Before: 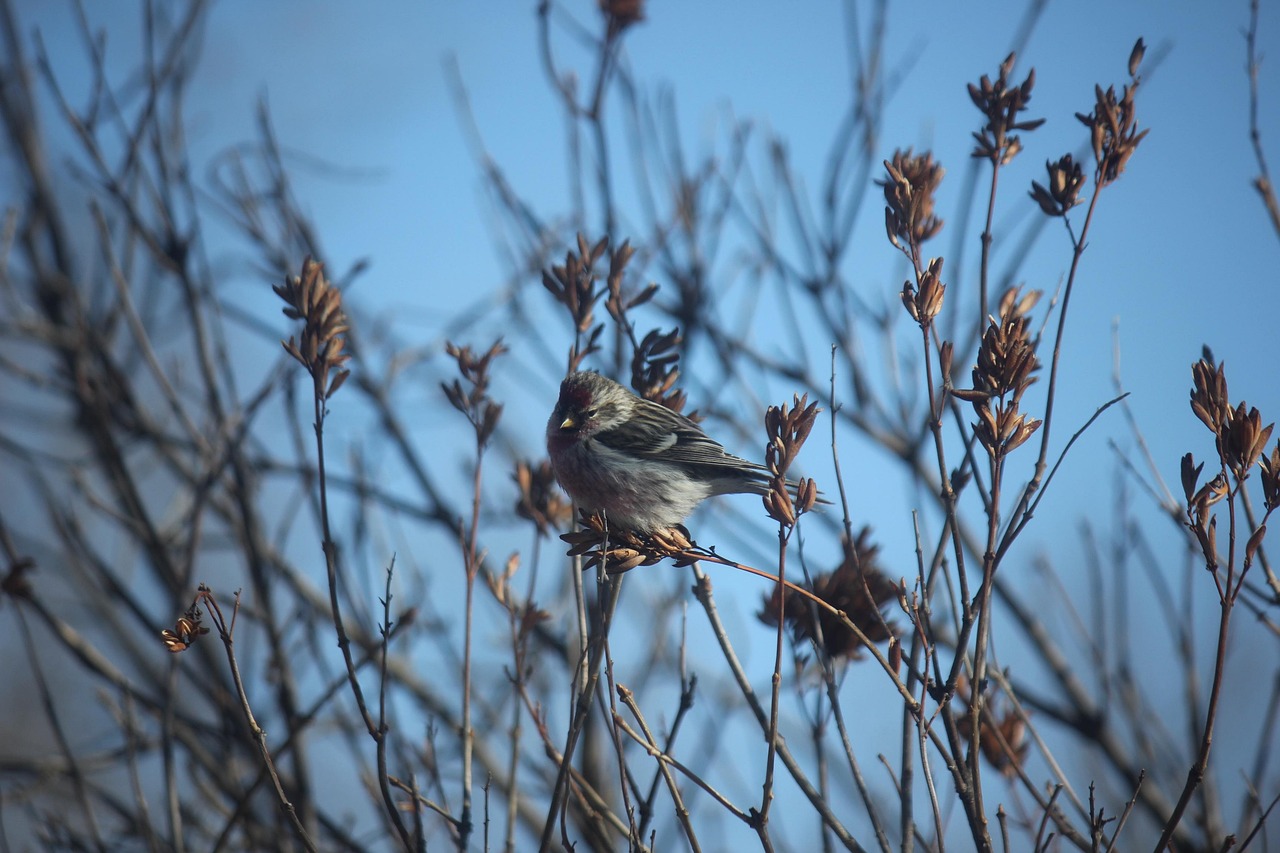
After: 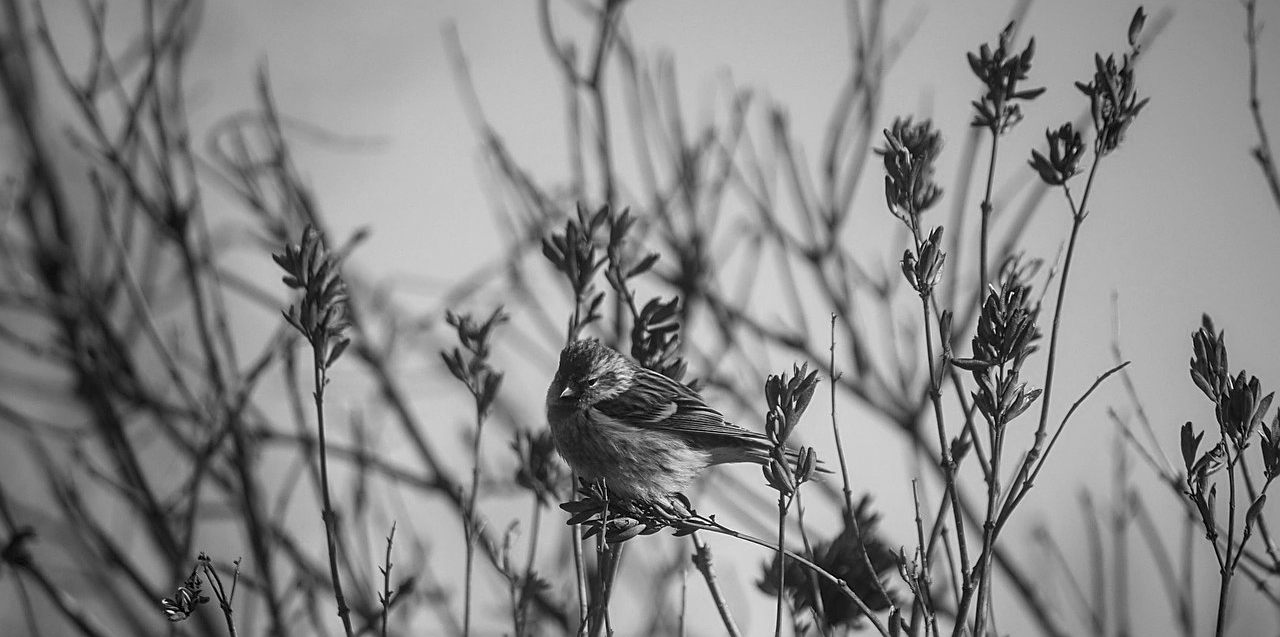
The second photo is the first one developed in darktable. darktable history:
color calibration: output gray [0.28, 0.41, 0.31, 0], illuminant Planckian (black body), x 0.368, y 0.36, temperature 4273.63 K
sharpen: on, module defaults
local contrast: on, module defaults
crop: top 3.696%, bottom 21.599%
exposure: compensate exposure bias true, compensate highlight preservation false
